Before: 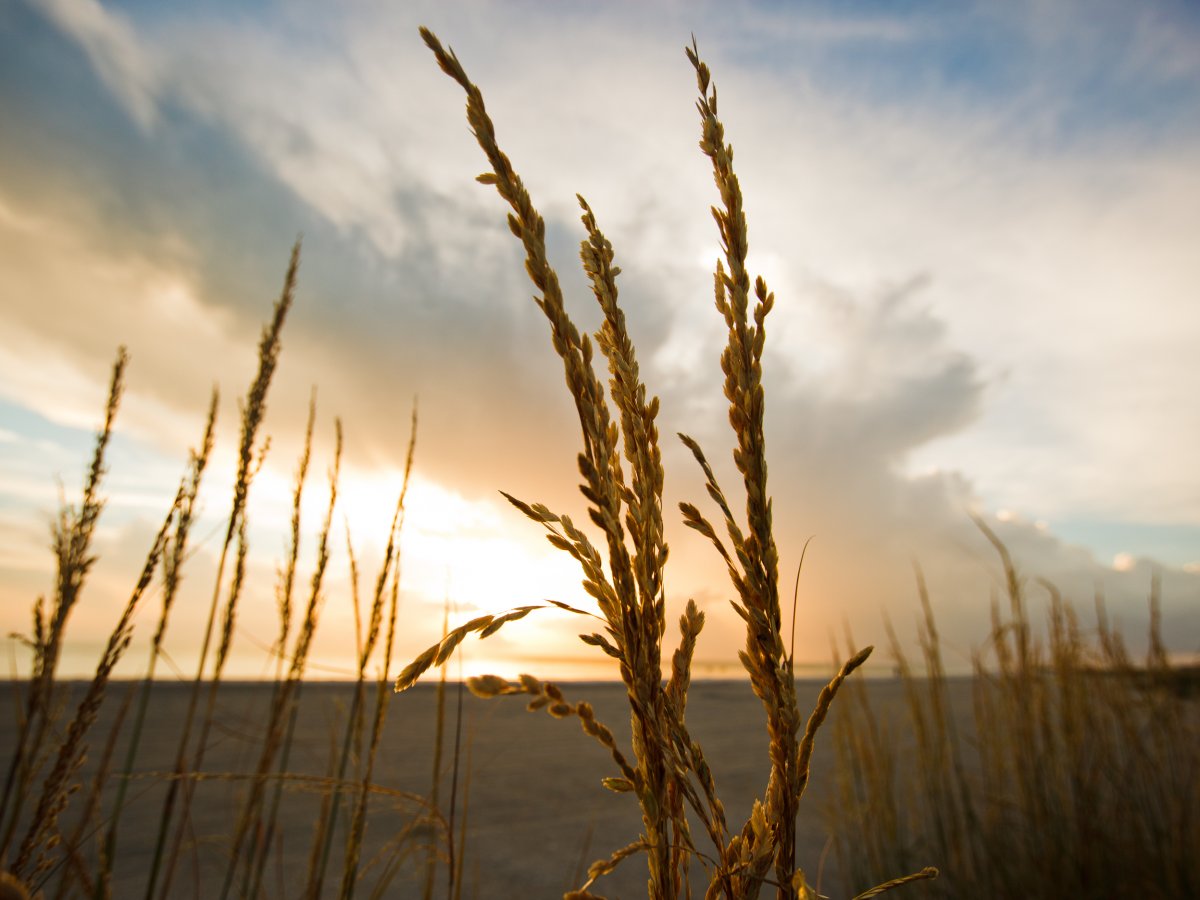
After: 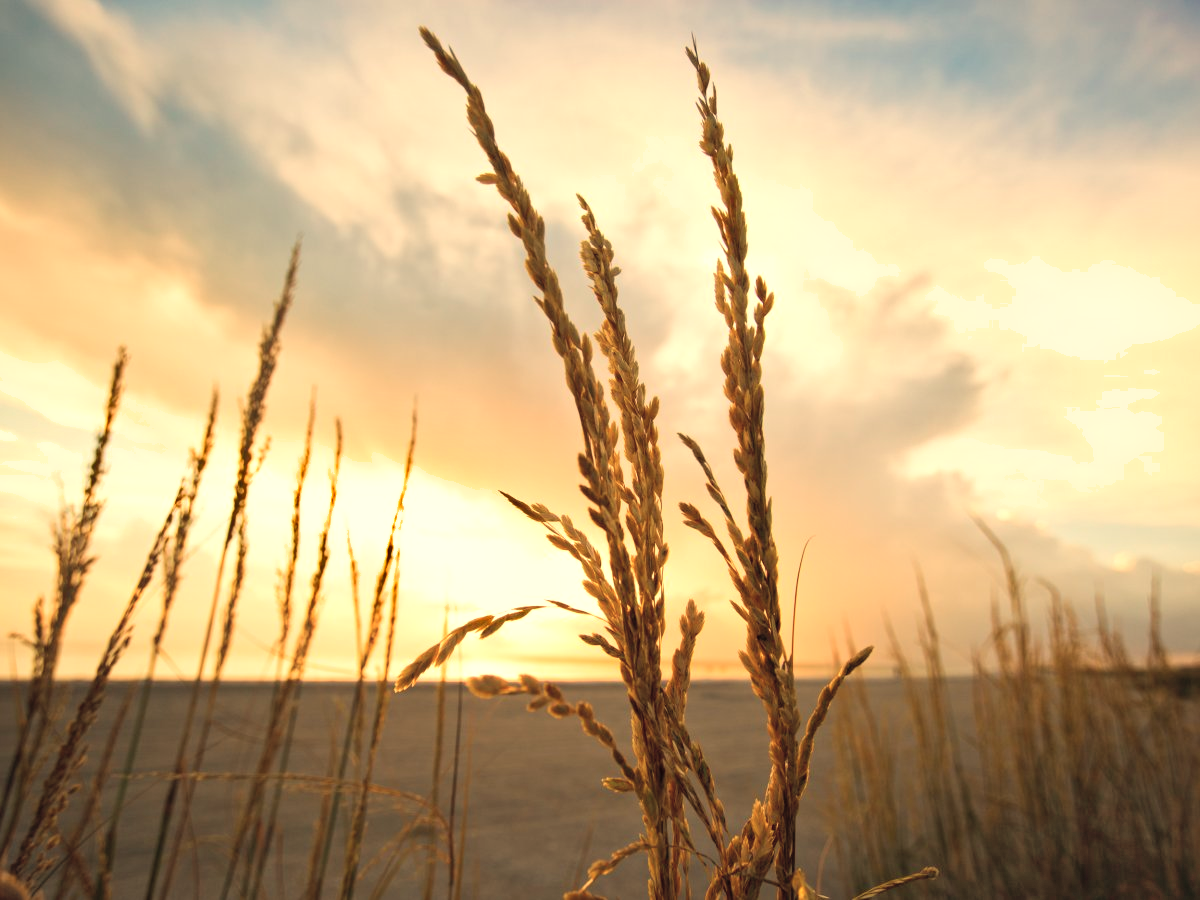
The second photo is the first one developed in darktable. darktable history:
shadows and highlights: radius 44.78, white point adjustment 6.64, compress 79.65%, highlights color adjustment 78.42%, soften with gaussian
white balance: red 1.123, blue 0.83
contrast brightness saturation: brightness 0.13
